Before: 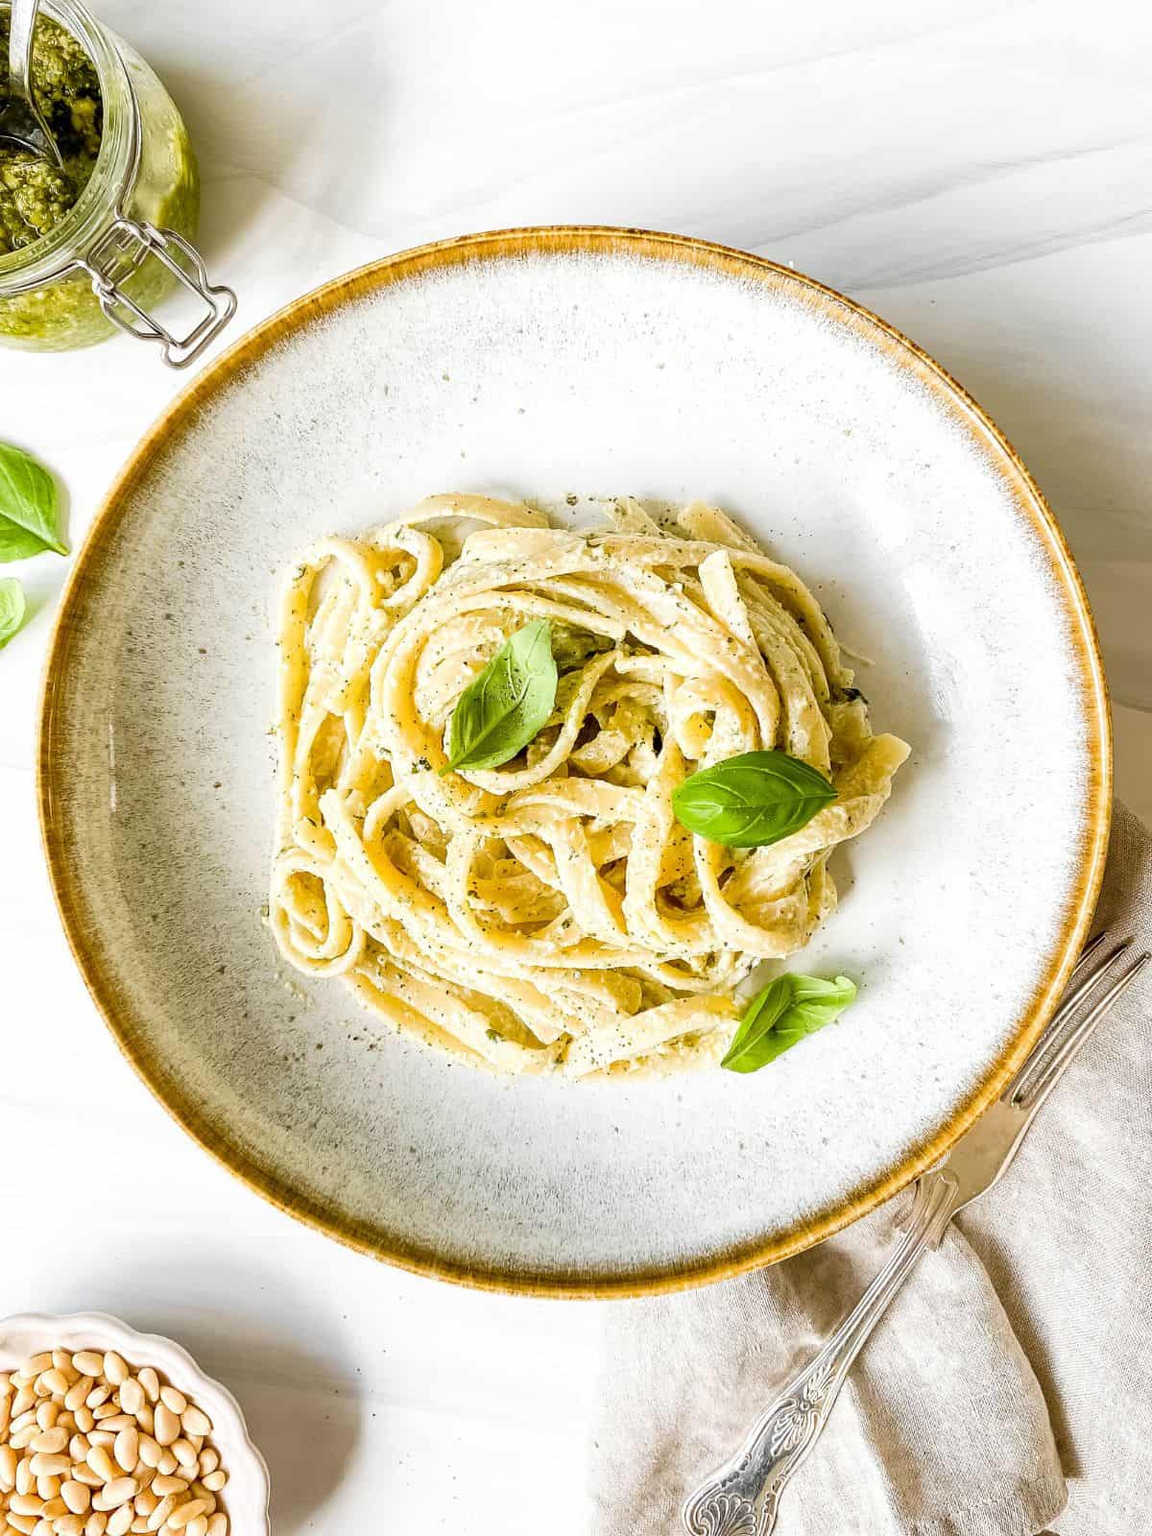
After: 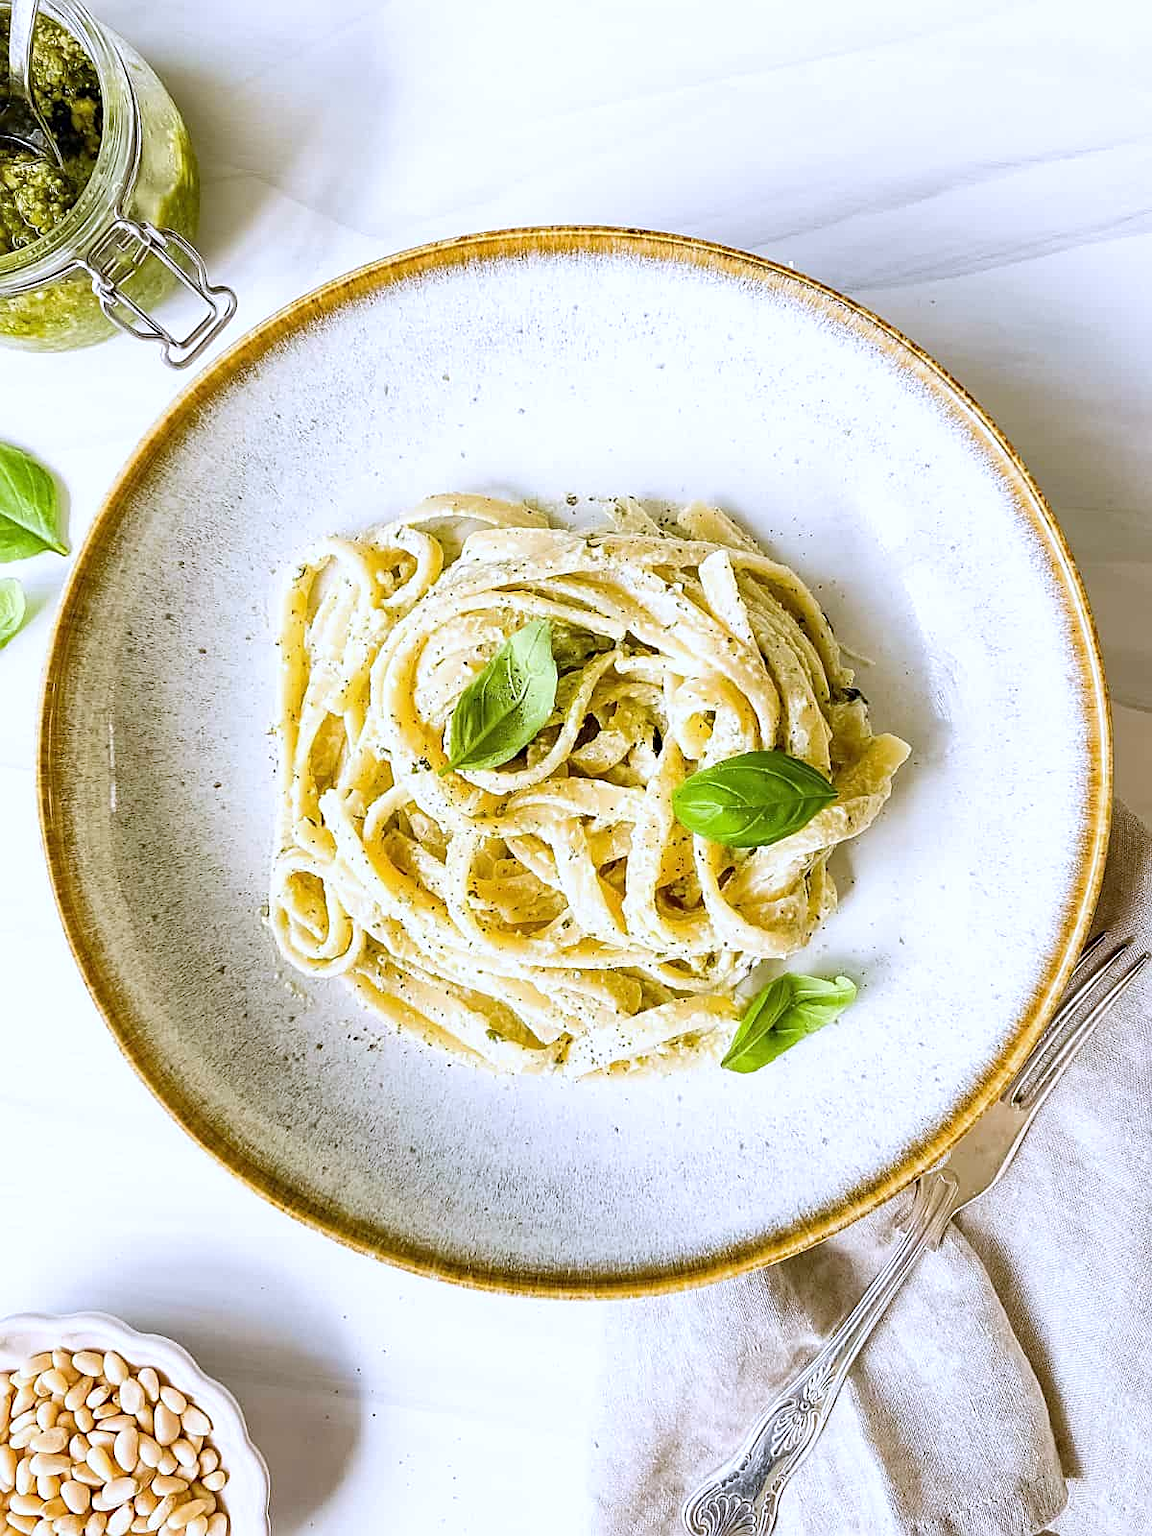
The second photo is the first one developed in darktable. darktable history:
white balance: red 0.967, blue 1.119, emerald 0.756
sharpen: on, module defaults
